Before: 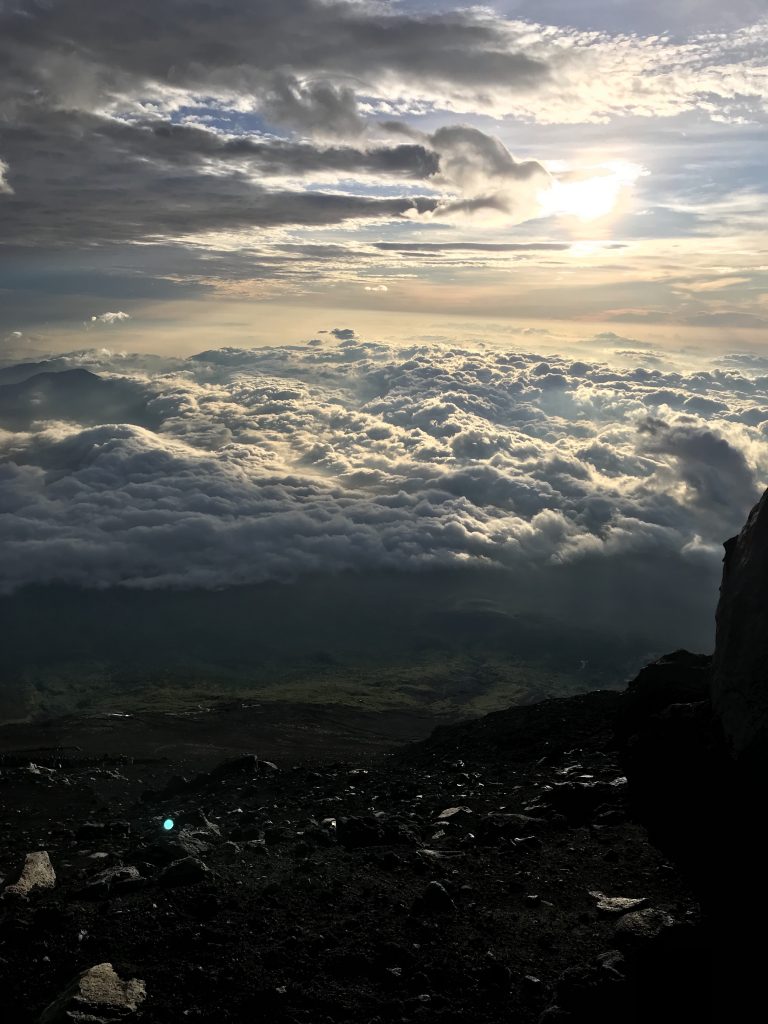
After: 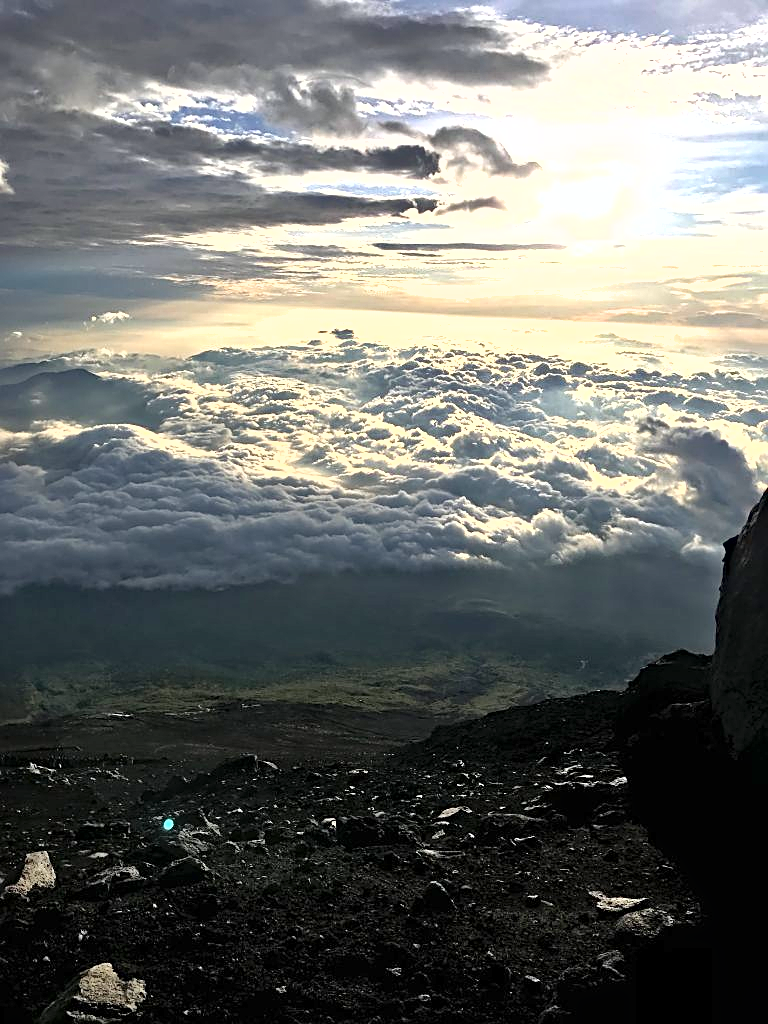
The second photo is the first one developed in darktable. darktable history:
exposure: exposure 1.093 EV, compensate highlight preservation false
sharpen: on, module defaults
shadows and highlights: shadows 32.43, highlights -45.82, compress 49.6%, soften with gaussian
haze removal: compatibility mode true, adaptive false
